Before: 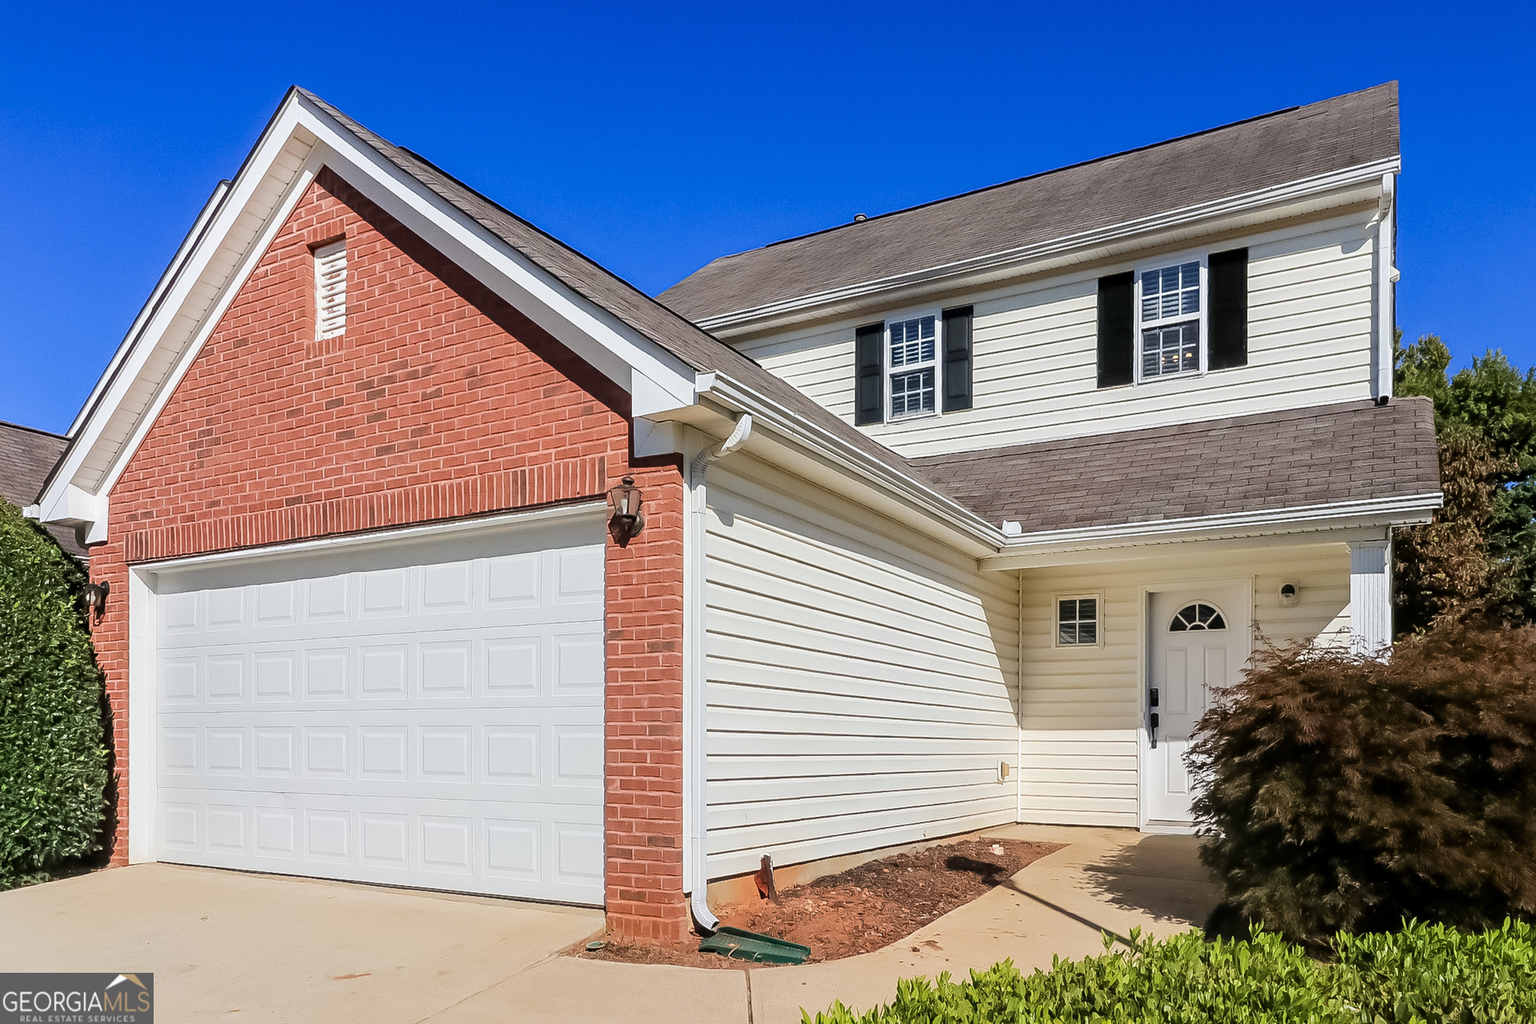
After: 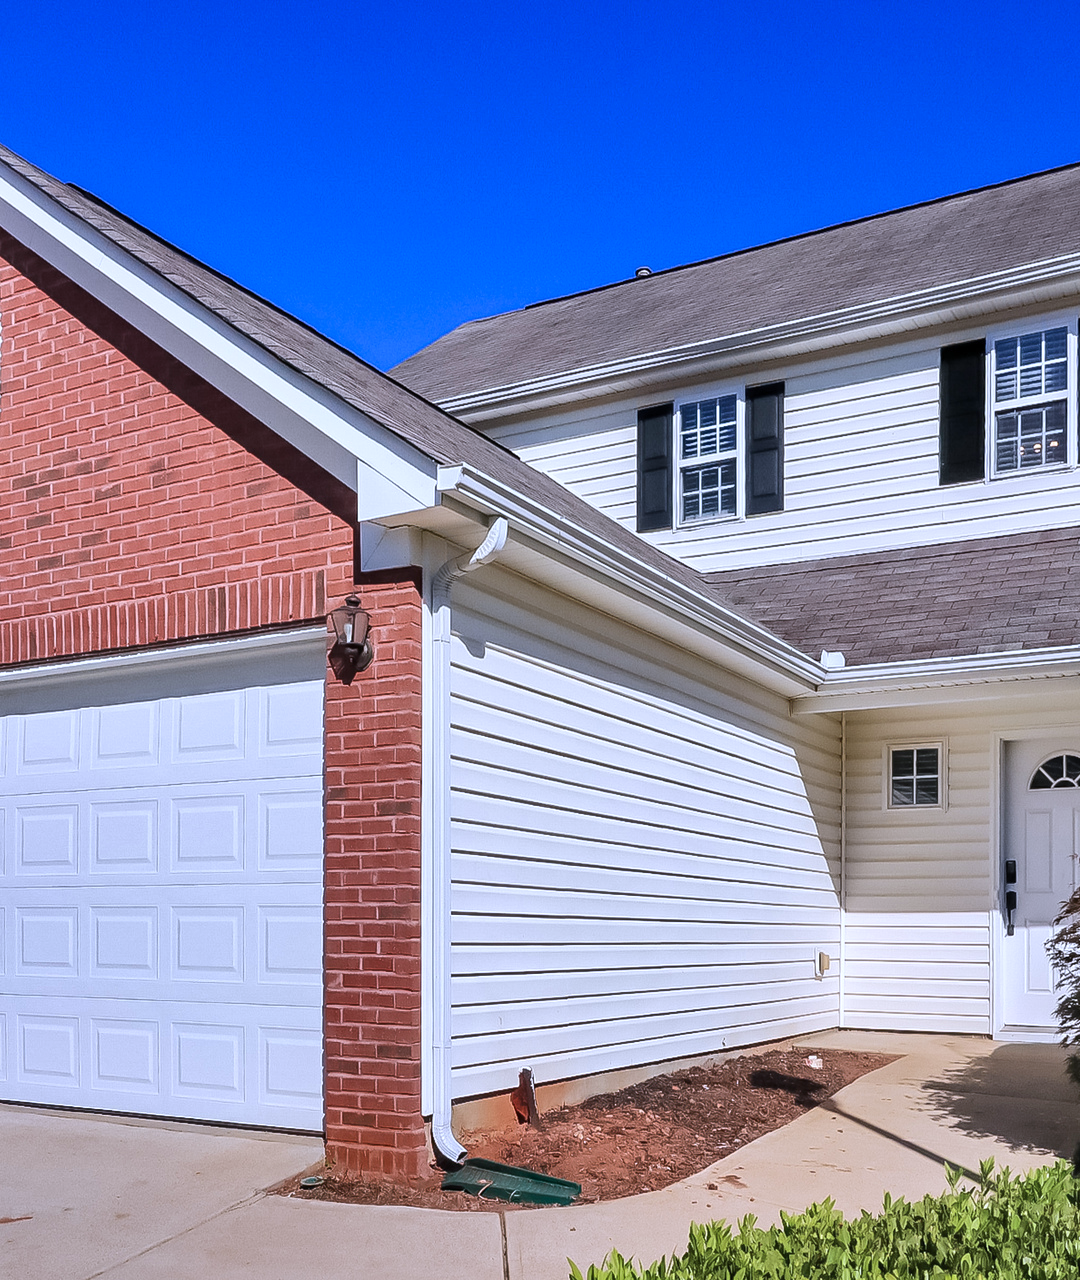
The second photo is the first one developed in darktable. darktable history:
color calibration: illuminant as shot in camera, x 0.377, y 0.392, temperature 4169.3 K, saturation algorithm version 1 (2020)
white balance: red 1.009, blue 0.985
crop and rotate: left 22.516%, right 21.234%
shadows and highlights: radius 171.16, shadows 27, white point adjustment 3.13, highlights -67.95, soften with gaussian
